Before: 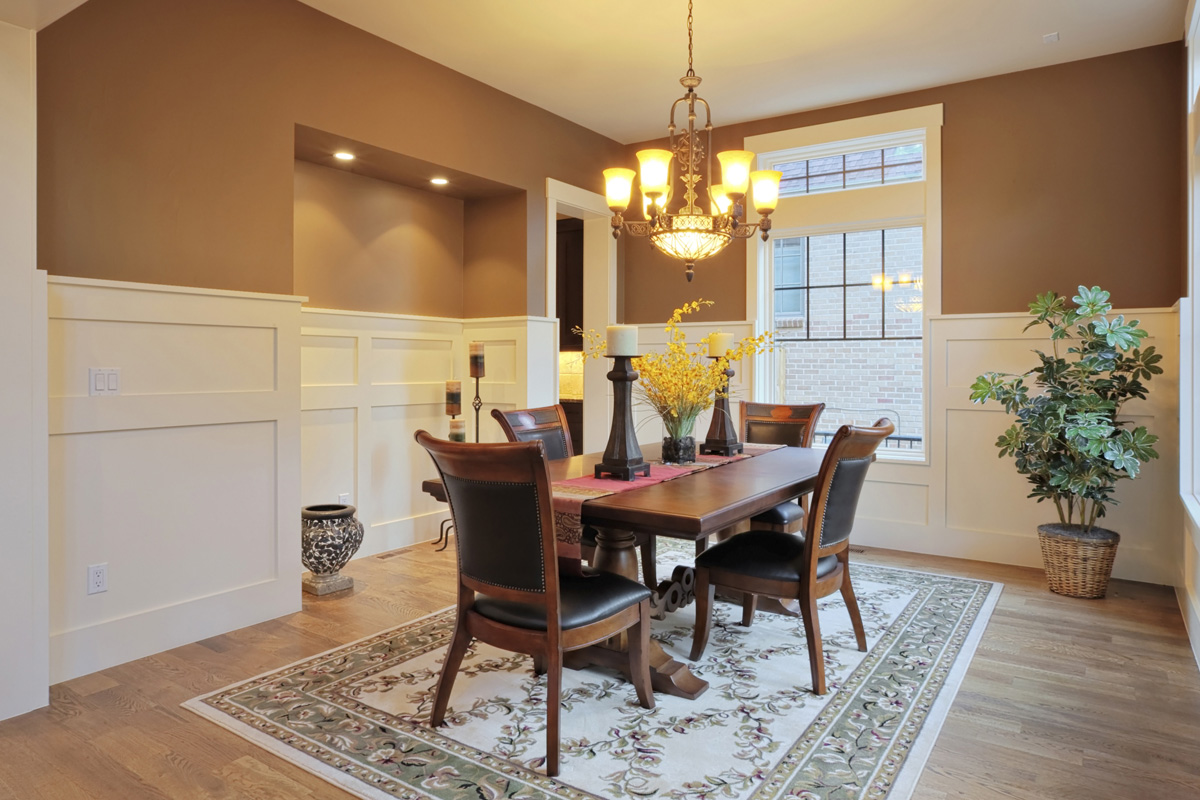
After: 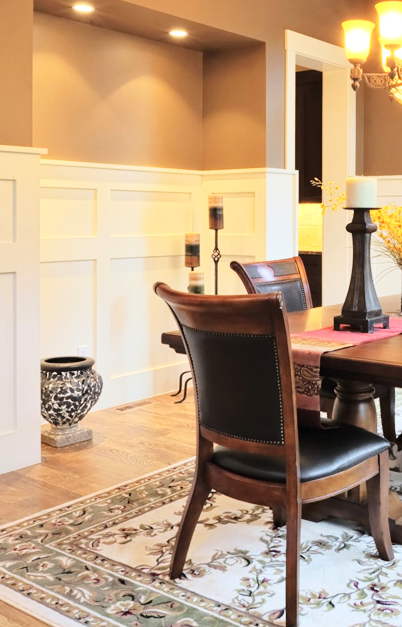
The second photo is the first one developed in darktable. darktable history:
crop and rotate: left 21.77%, top 18.528%, right 44.676%, bottom 2.997%
base curve: curves: ch0 [(0, 0) (0.028, 0.03) (0.121, 0.232) (0.46, 0.748) (0.859, 0.968) (1, 1)]
